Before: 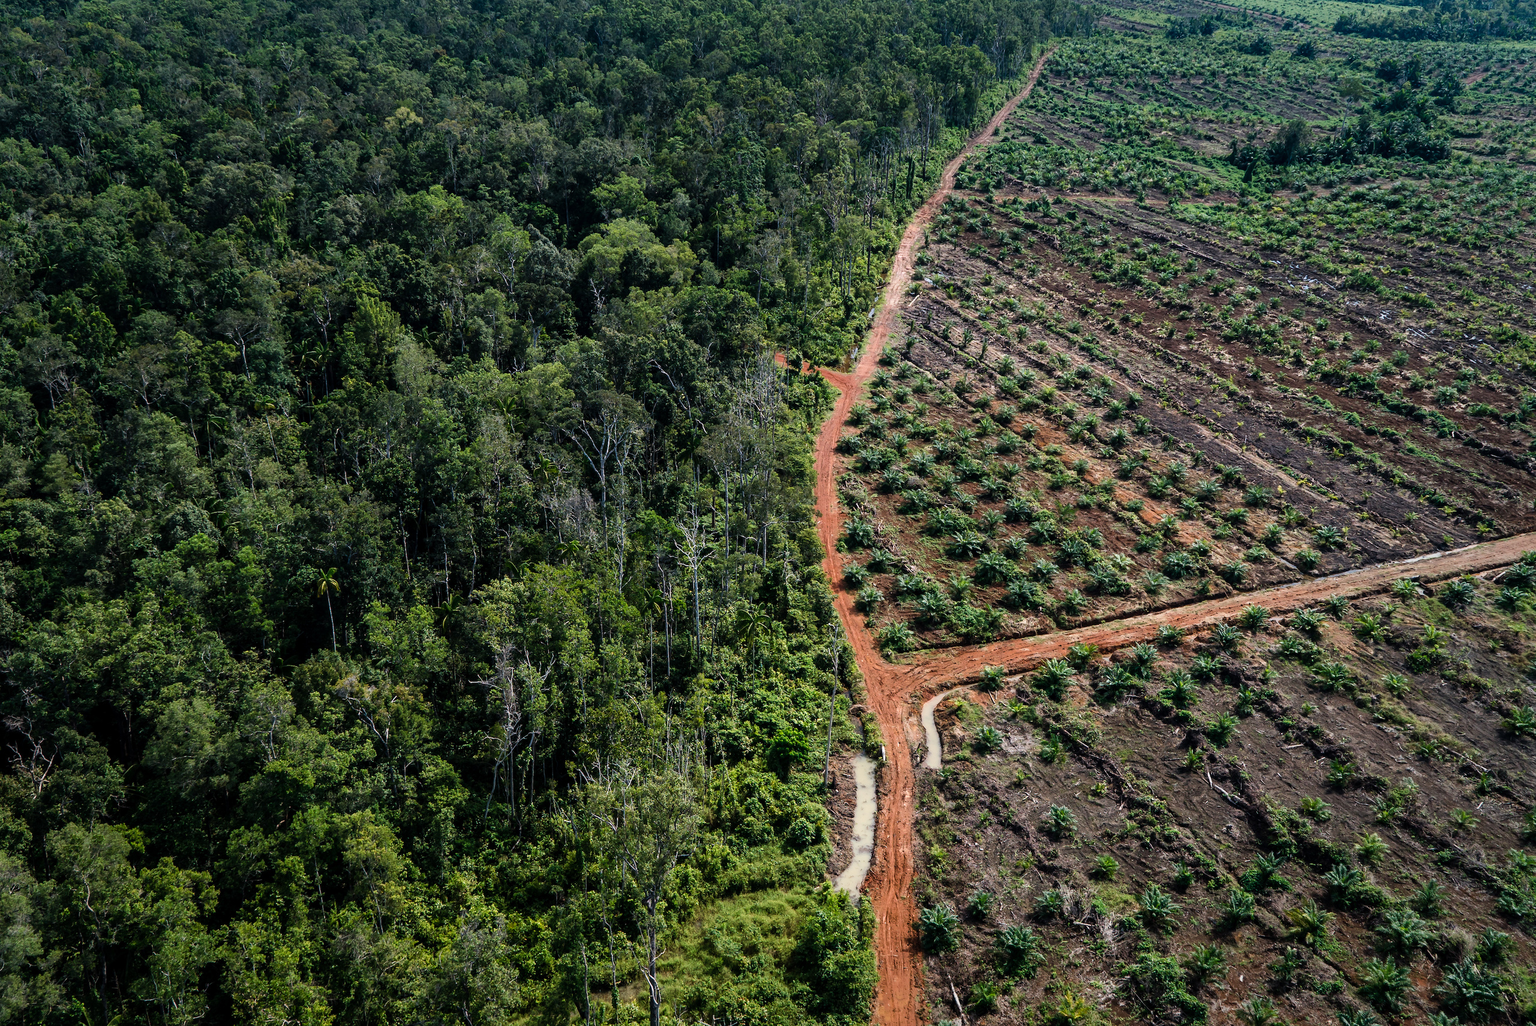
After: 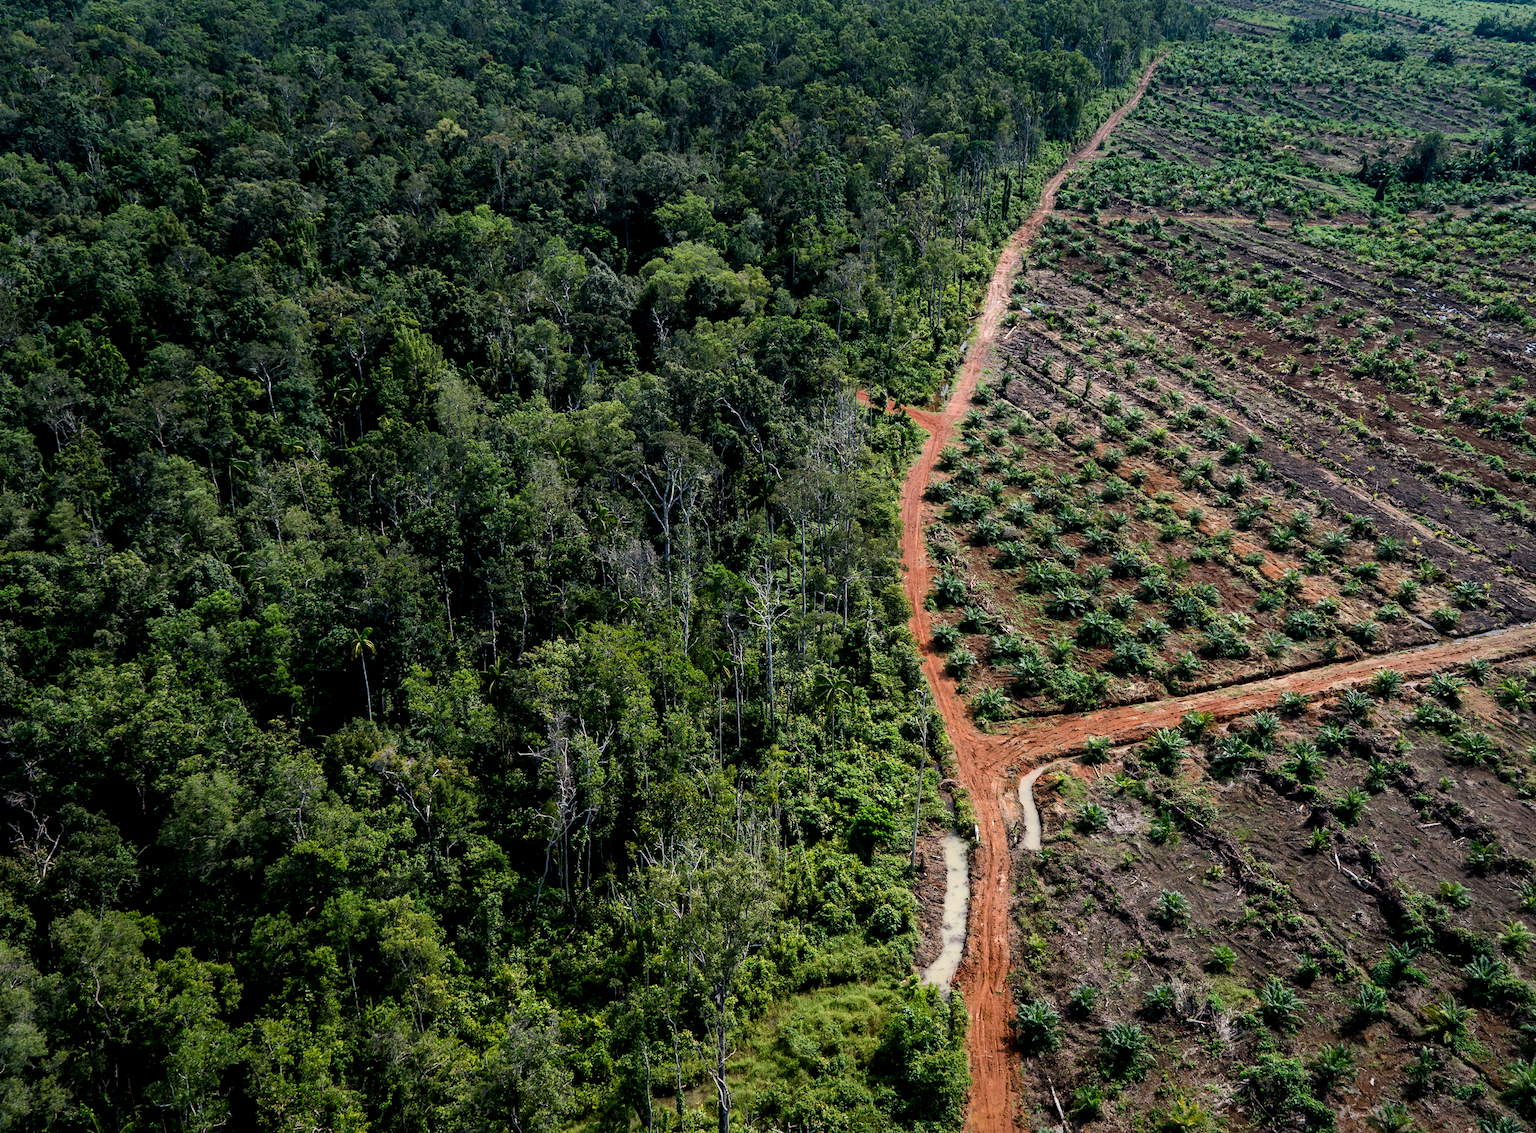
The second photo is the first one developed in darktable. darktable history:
crop: right 9.509%, bottom 0.031%
exposure: black level correction 0.004, exposure 0.014 EV, compensate highlight preservation false
